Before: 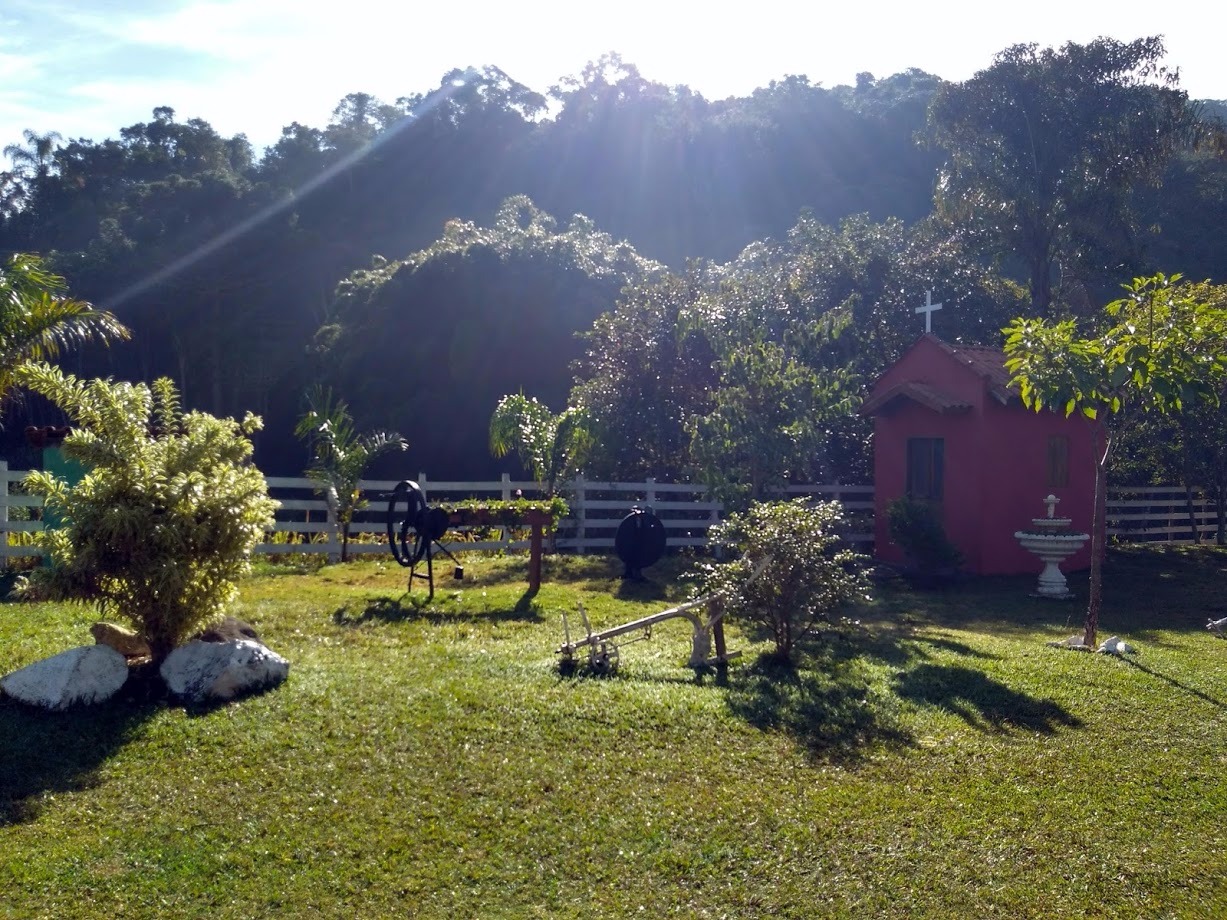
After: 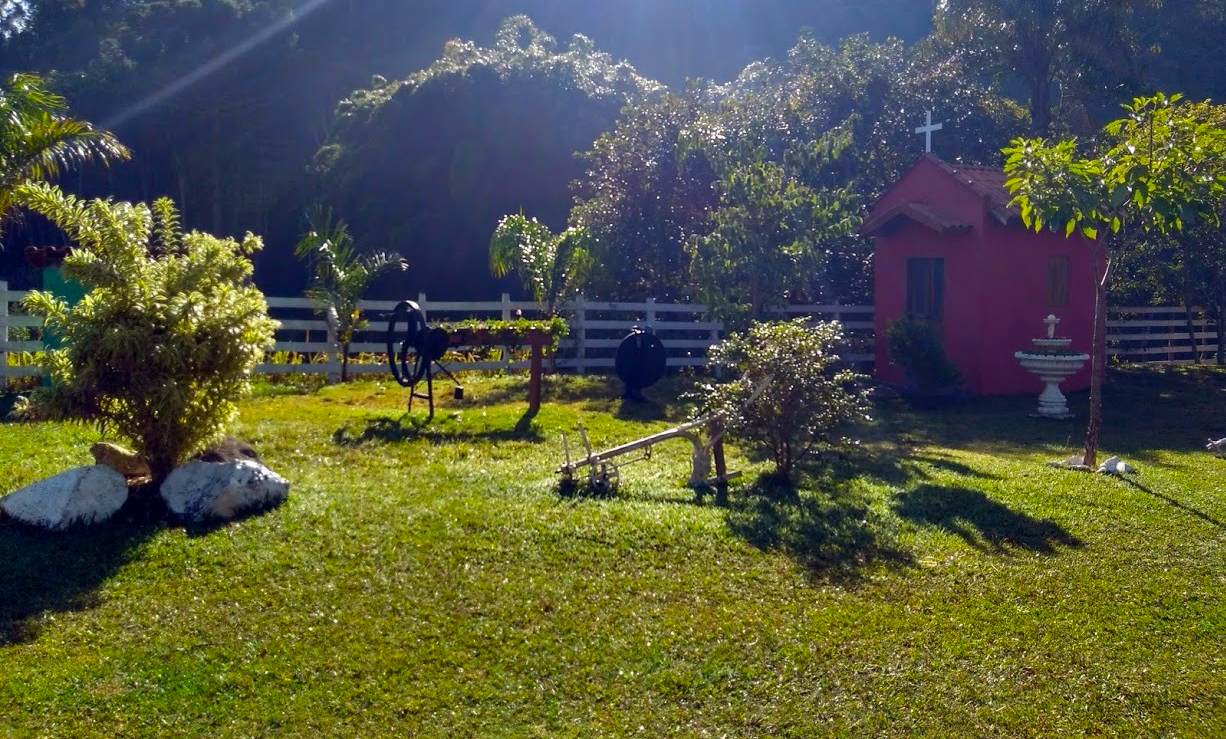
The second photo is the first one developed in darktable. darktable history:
crop and rotate: top 19.588%
shadows and highlights: radius 125.01, shadows 30.3, highlights -31.05, low approximation 0.01, soften with gaussian
contrast brightness saturation: brightness -0.023, saturation 0.345
